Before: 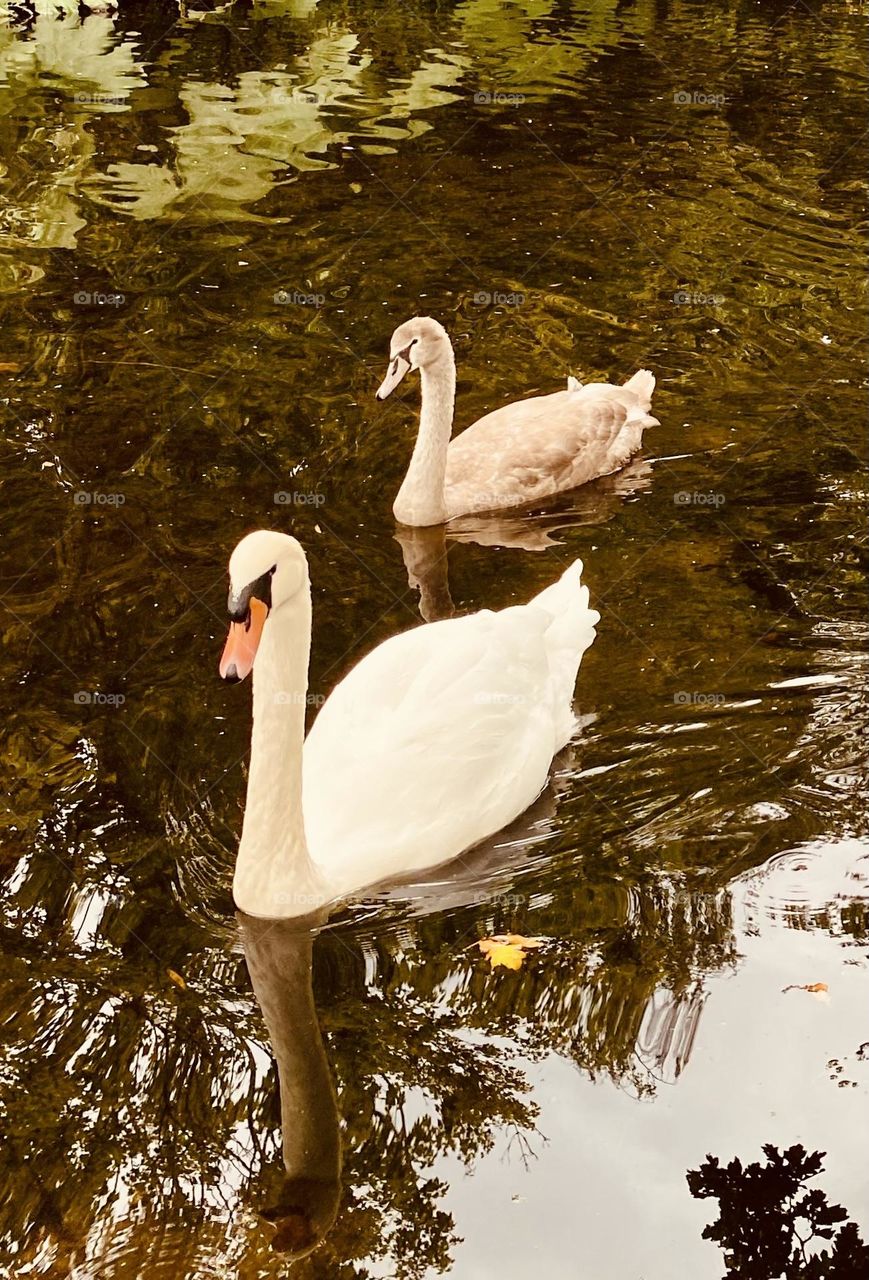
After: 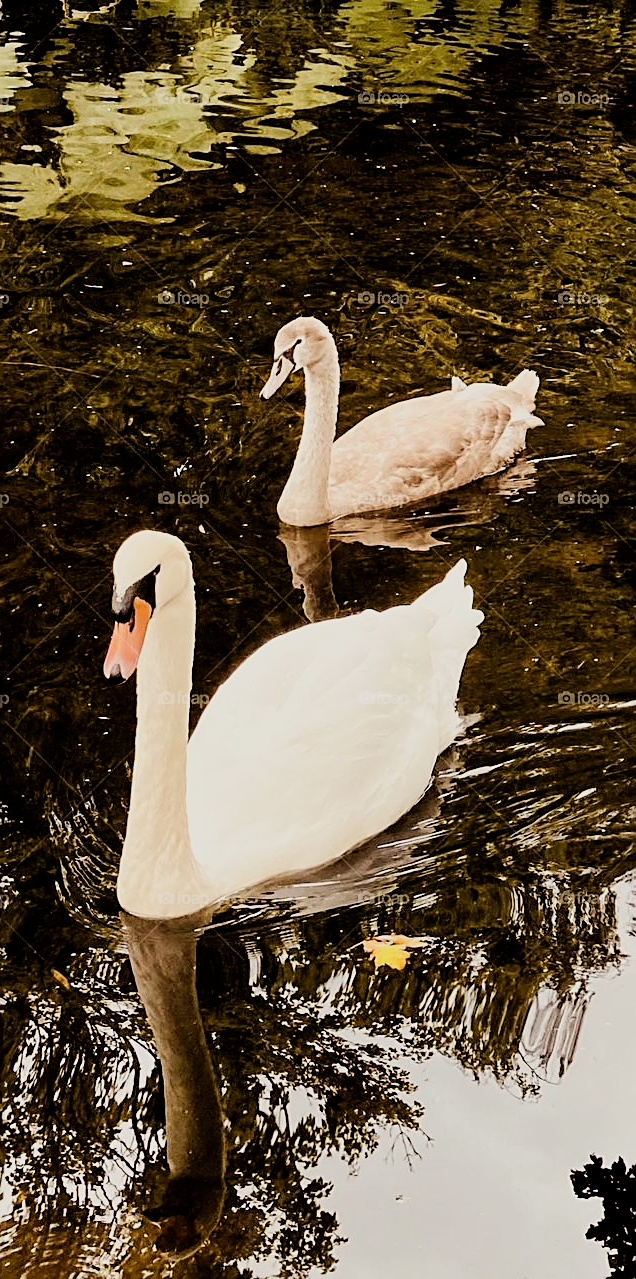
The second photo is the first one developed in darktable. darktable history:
sharpen: on, module defaults
crop: left 13.42%, right 13.356%
filmic rgb: black relative exposure -5.05 EV, white relative exposure 3.97 EV, hardness 2.89, contrast 1.298, highlights saturation mix -30.17%
